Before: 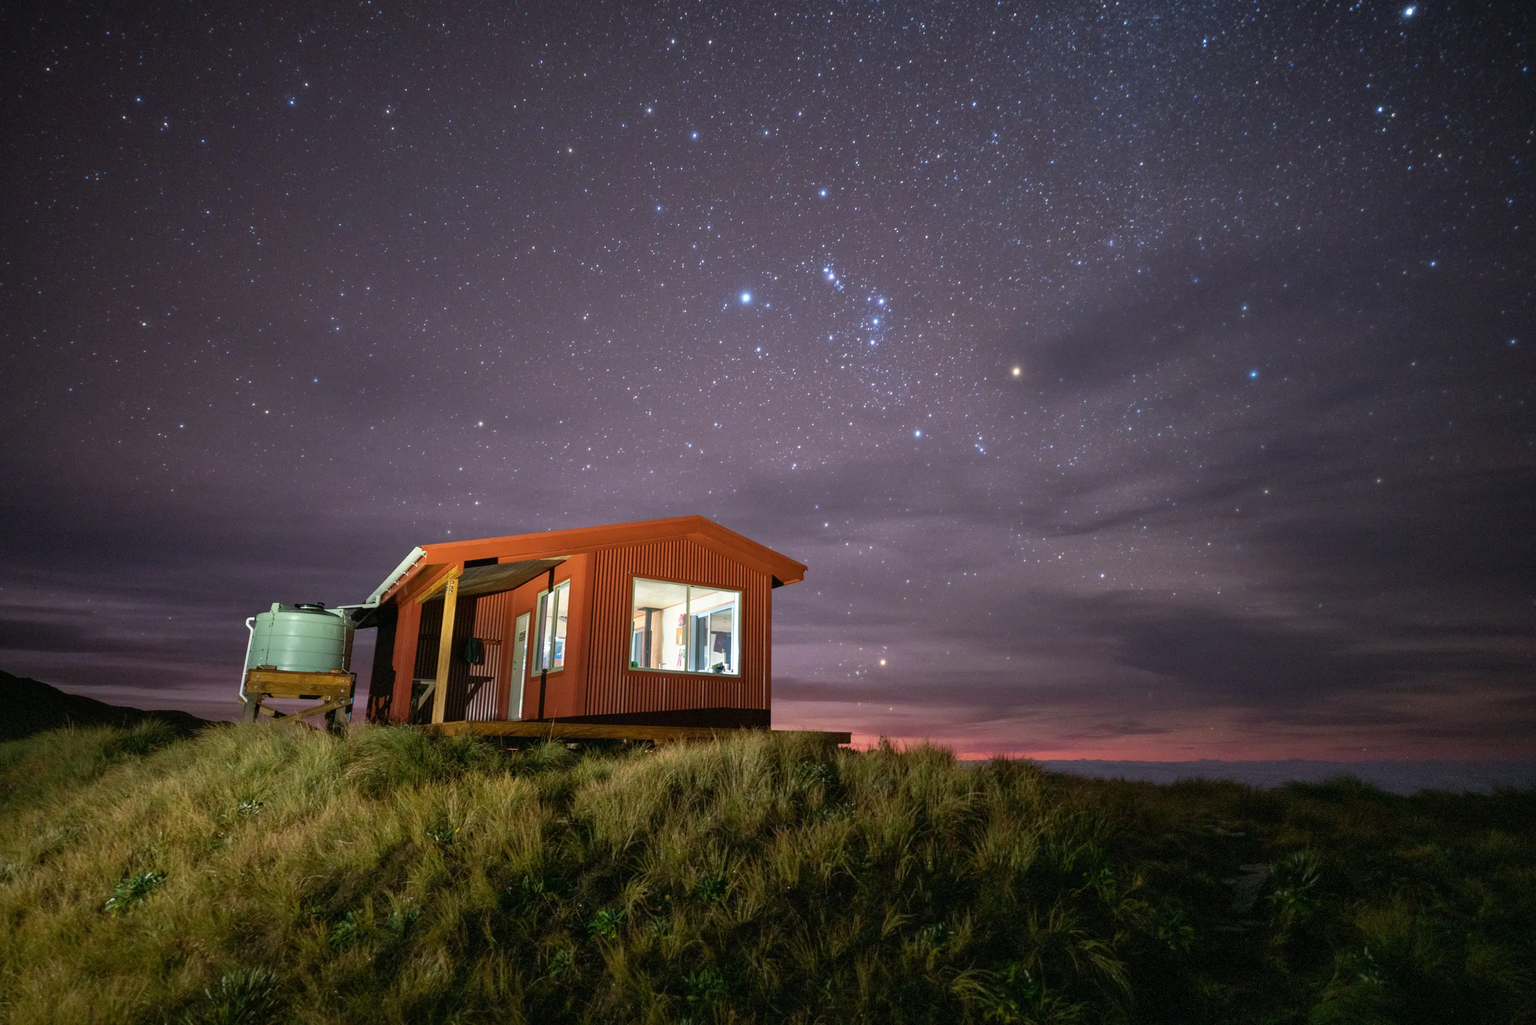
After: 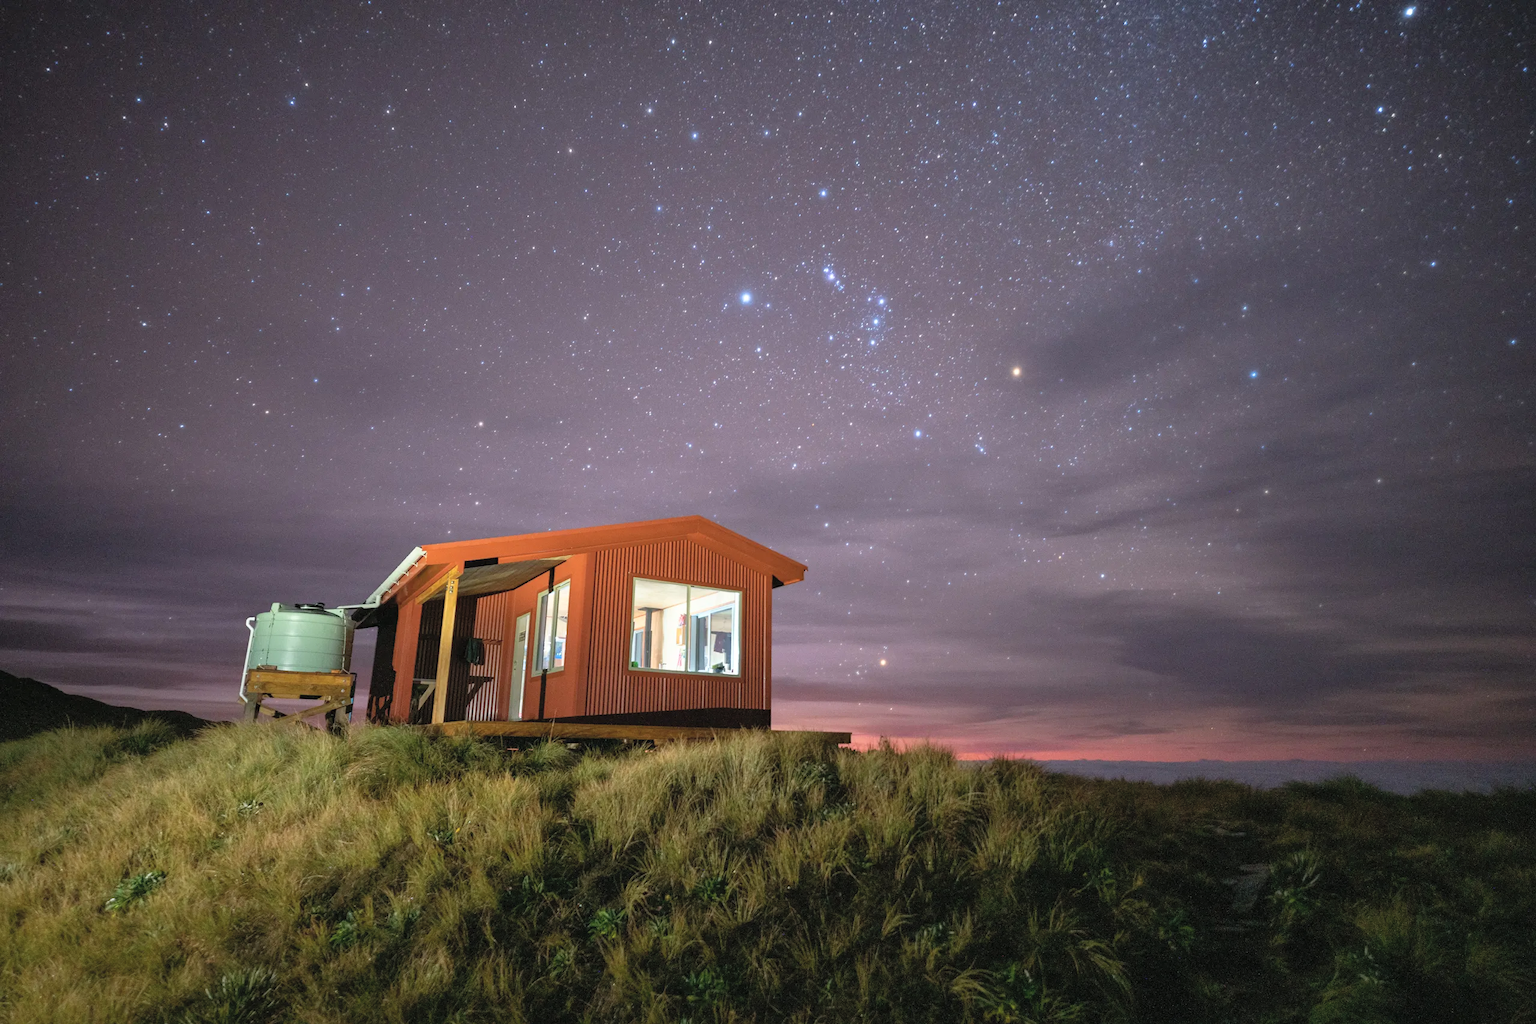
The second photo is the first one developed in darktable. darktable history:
shadows and highlights: shadows -1.34, highlights 40.56
contrast brightness saturation: brightness 0.154
